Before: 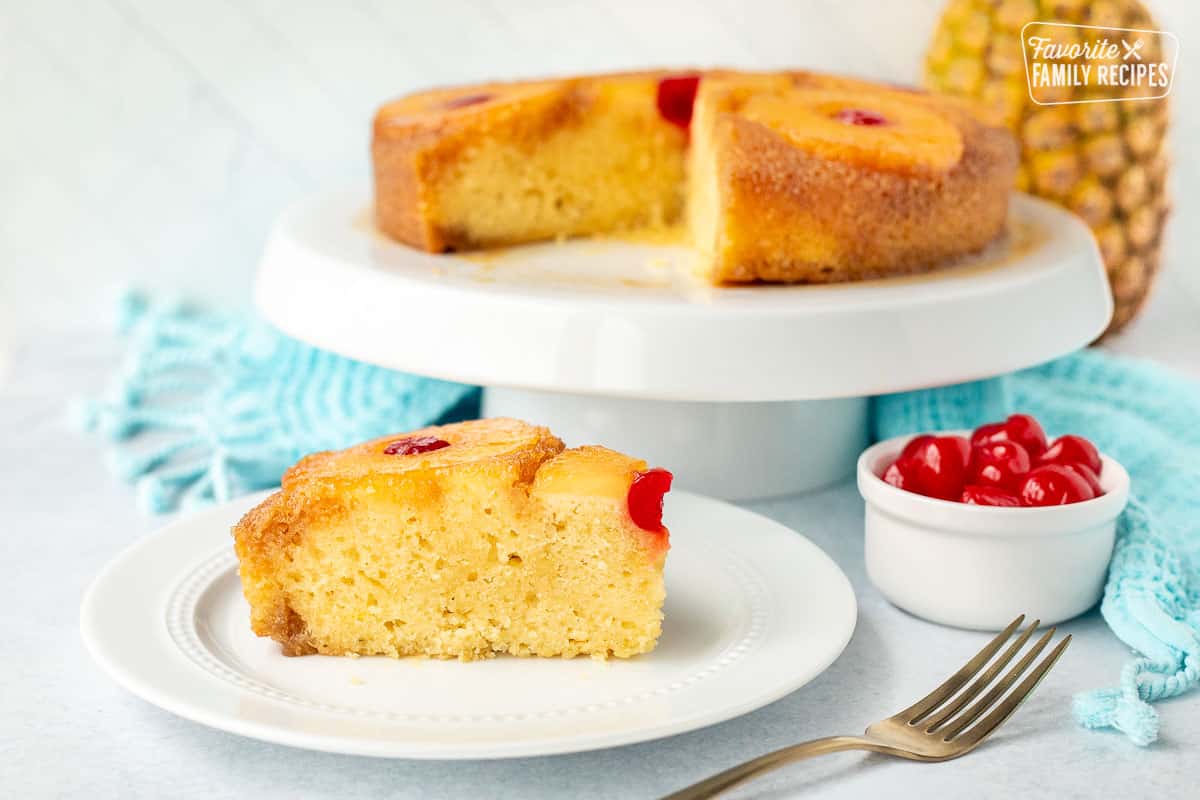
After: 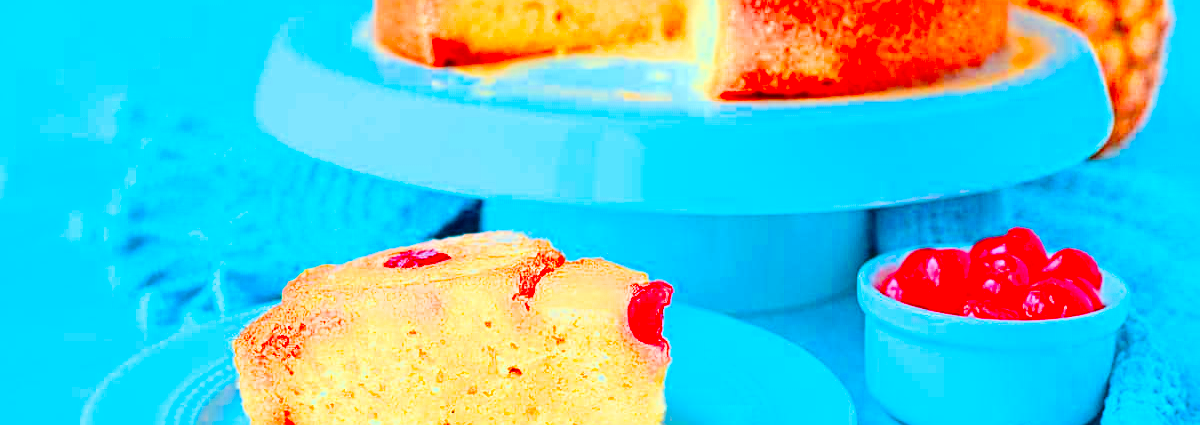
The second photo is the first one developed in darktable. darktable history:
crop and rotate: top 23.394%, bottom 23.427%
filmic rgb: black relative exposure -16 EV, white relative exposure 4.06 EV, target black luminance 0%, hardness 7.55, latitude 73.1%, contrast 0.9, highlights saturation mix 10.23%, shadows ↔ highlights balance -0.372%, add noise in highlights 0.101, color science v4 (2020), type of noise poissonian
sharpen: radius 3.997
contrast brightness saturation: brightness -0.02, saturation 0.343
color calibration: output R [1.422, -0.35, -0.252, 0], output G [-0.238, 1.259, -0.084, 0], output B [-0.081, -0.196, 1.58, 0], output brightness [0.49, 0.671, -0.57, 0], x 0.37, y 0.382, temperature 4315.19 K
tone equalizer: edges refinement/feathering 500, mask exposure compensation -1.57 EV, preserve details no
